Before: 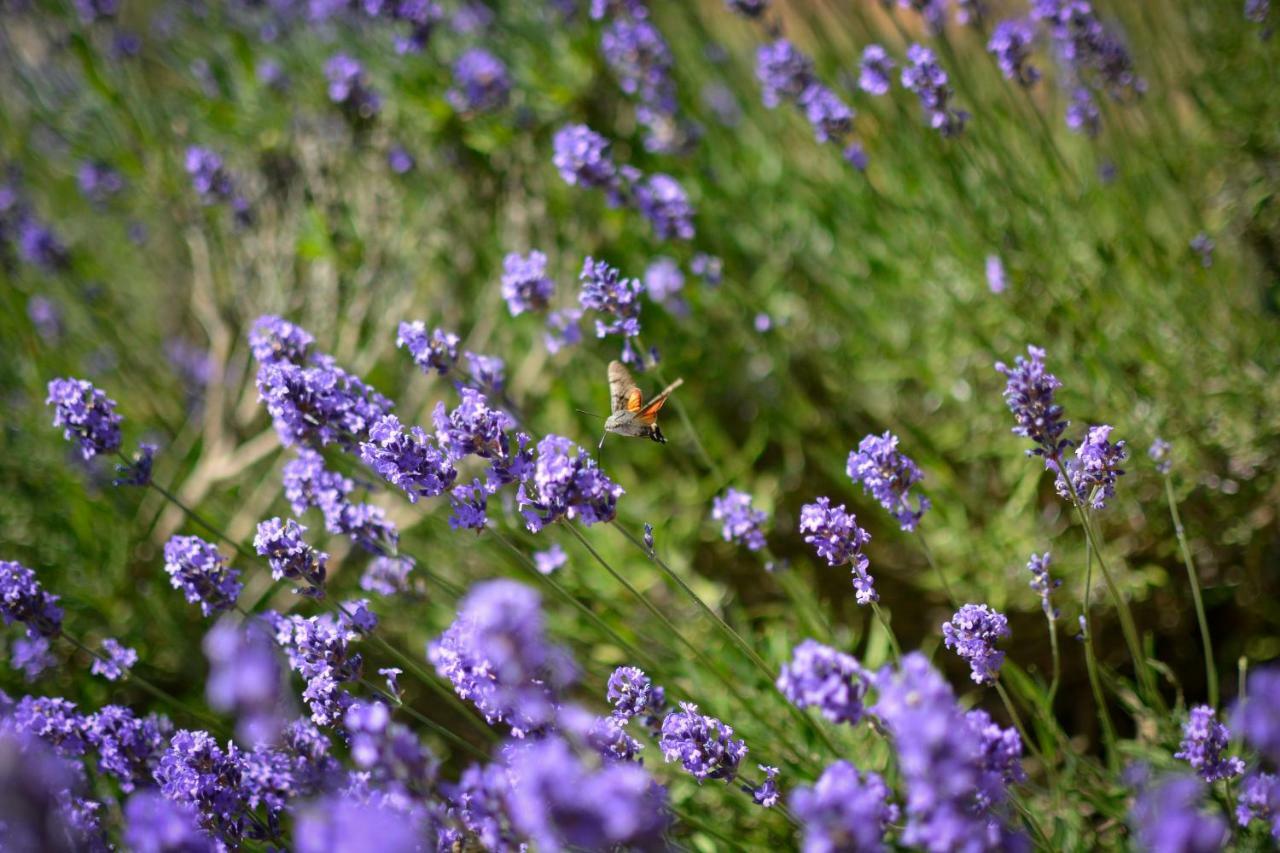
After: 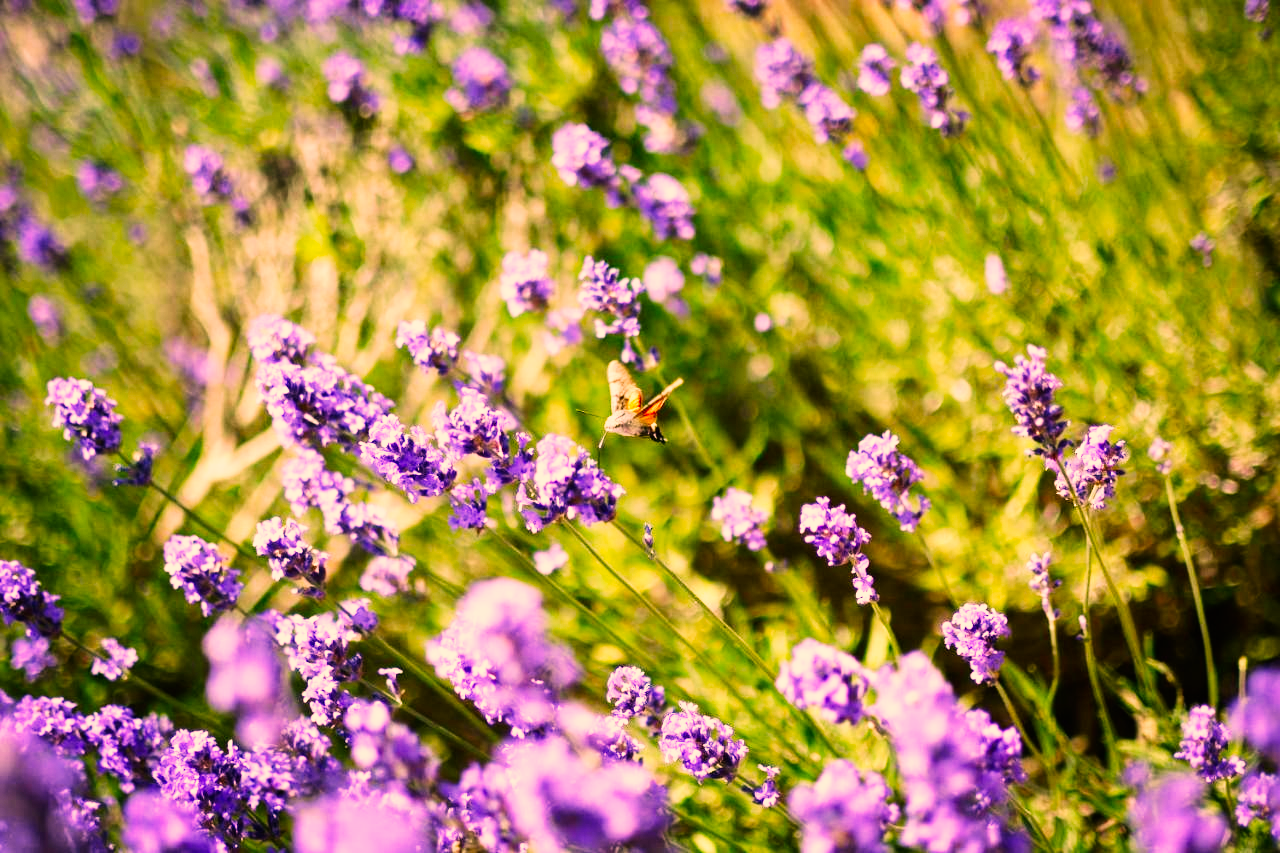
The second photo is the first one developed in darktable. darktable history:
base curve: curves: ch0 [(0, 0) (0.007, 0.004) (0.027, 0.03) (0.046, 0.07) (0.207, 0.54) (0.442, 0.872) (0.673, 0.972) (1, 1)], preserve colors none
color correction: highlights a* 21.71, highlights b* 22.14
velvia: strength 22.33%
